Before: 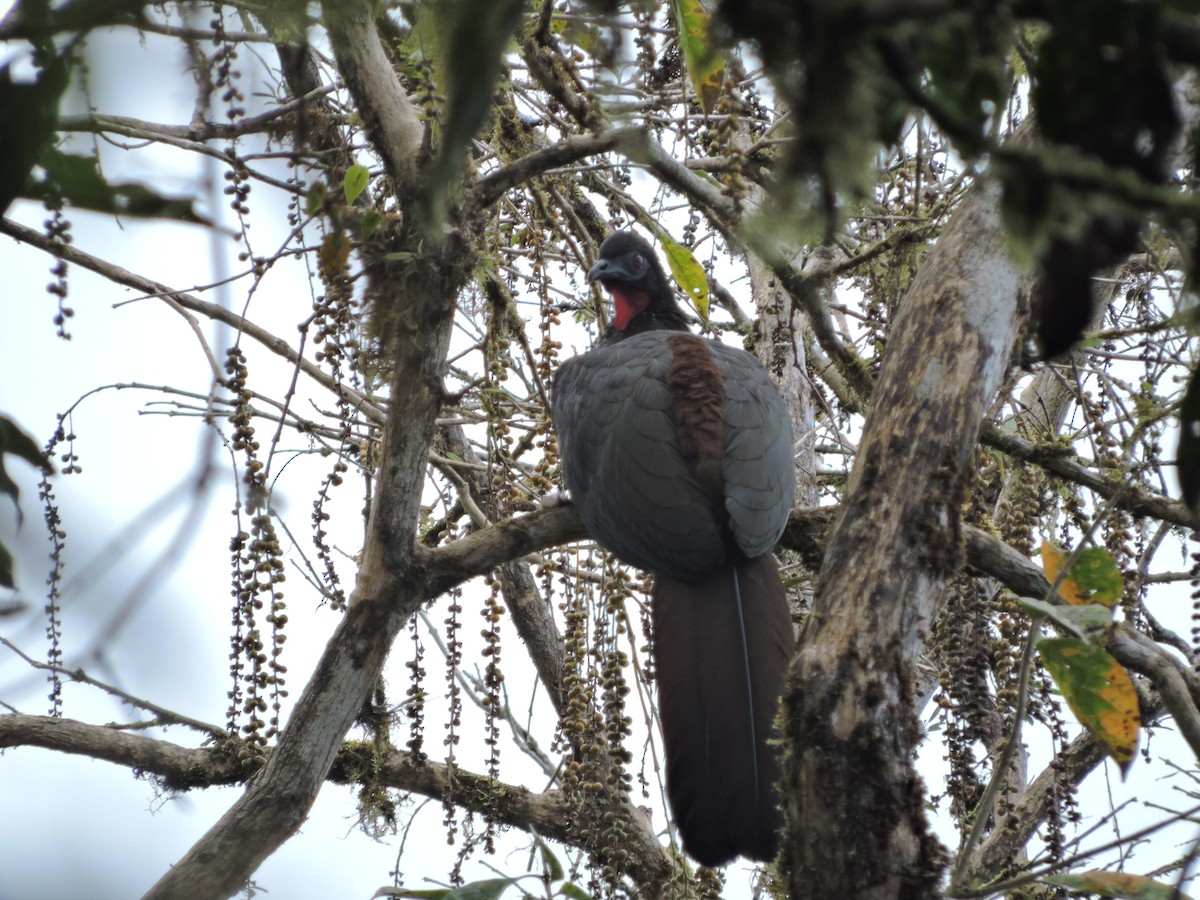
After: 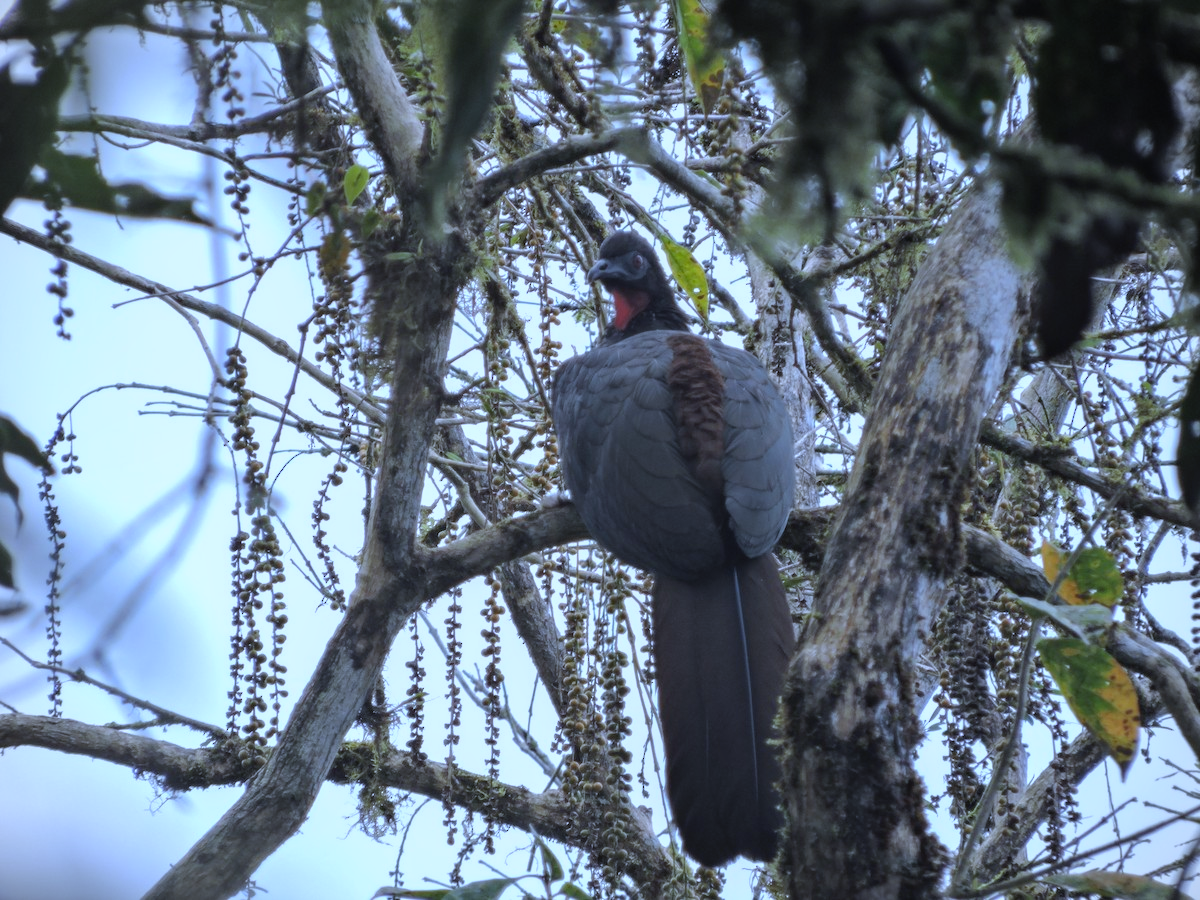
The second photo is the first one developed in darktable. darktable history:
local contrast: detail 110%
white balance: red 0.871, blue 1.249
vignetting: fall-off start 91.19%
